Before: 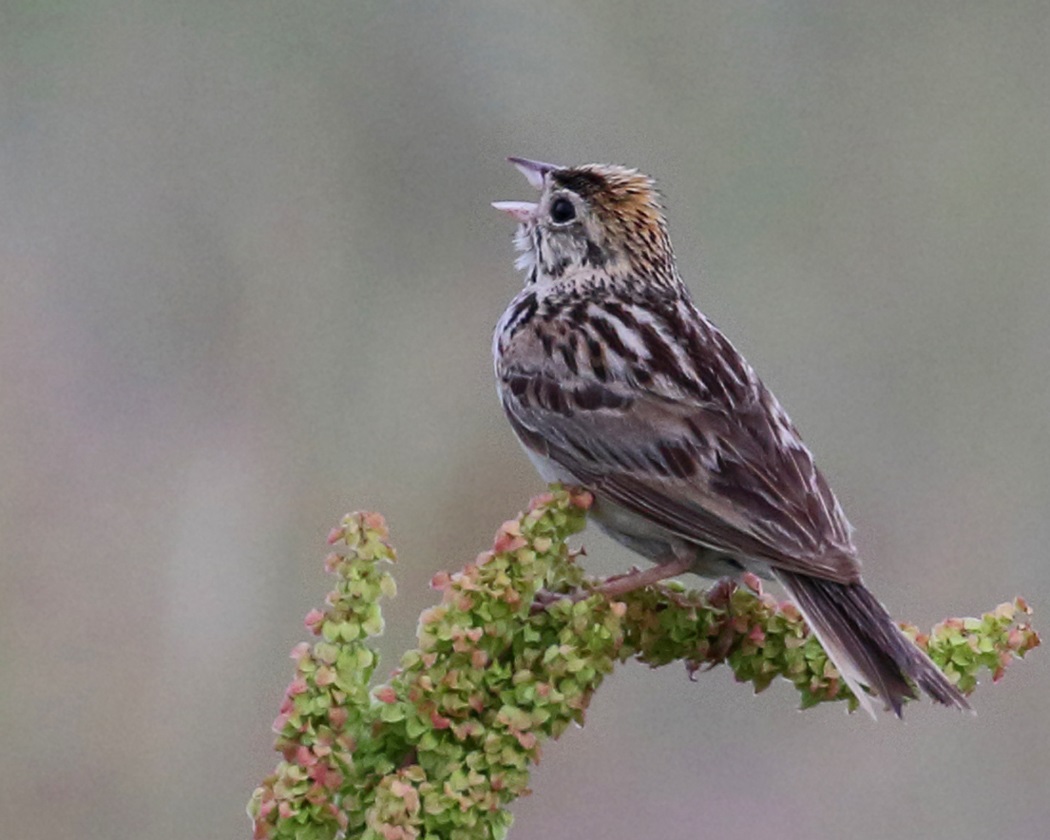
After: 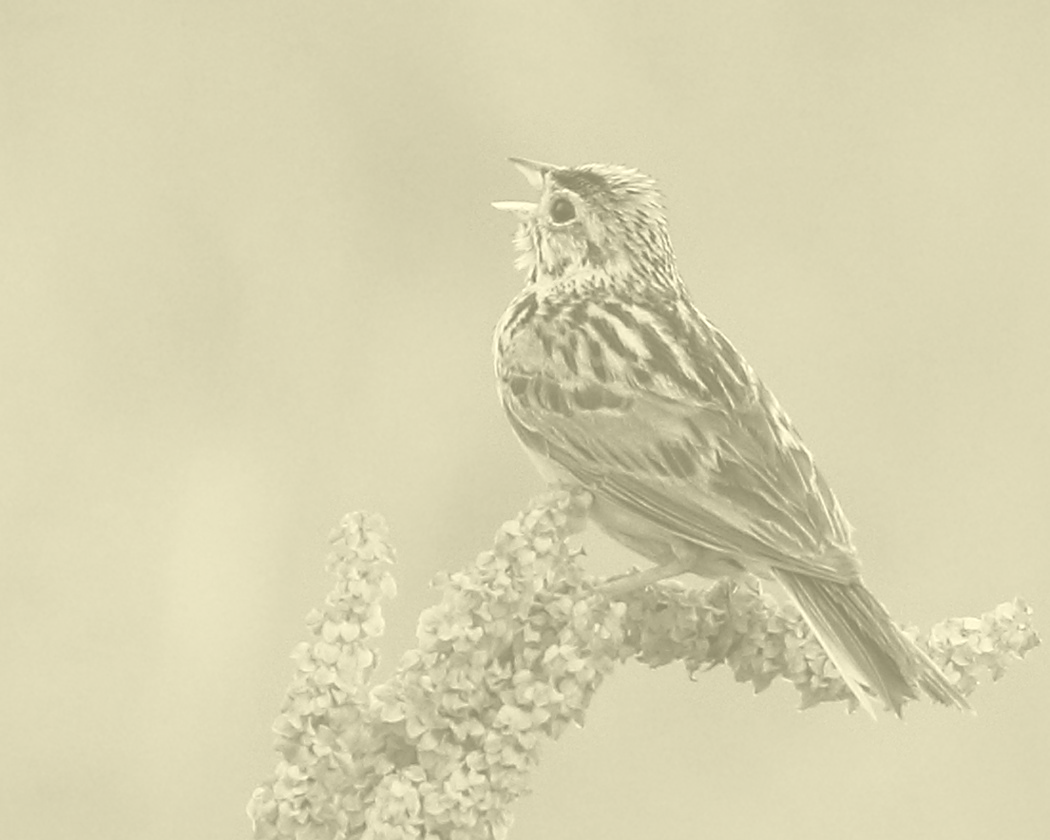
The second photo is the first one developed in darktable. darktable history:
sharpen: radius 1.864, amount 0.398, threshold 1.271
colorize: hue 43.2°, saturation 40%, version 1
